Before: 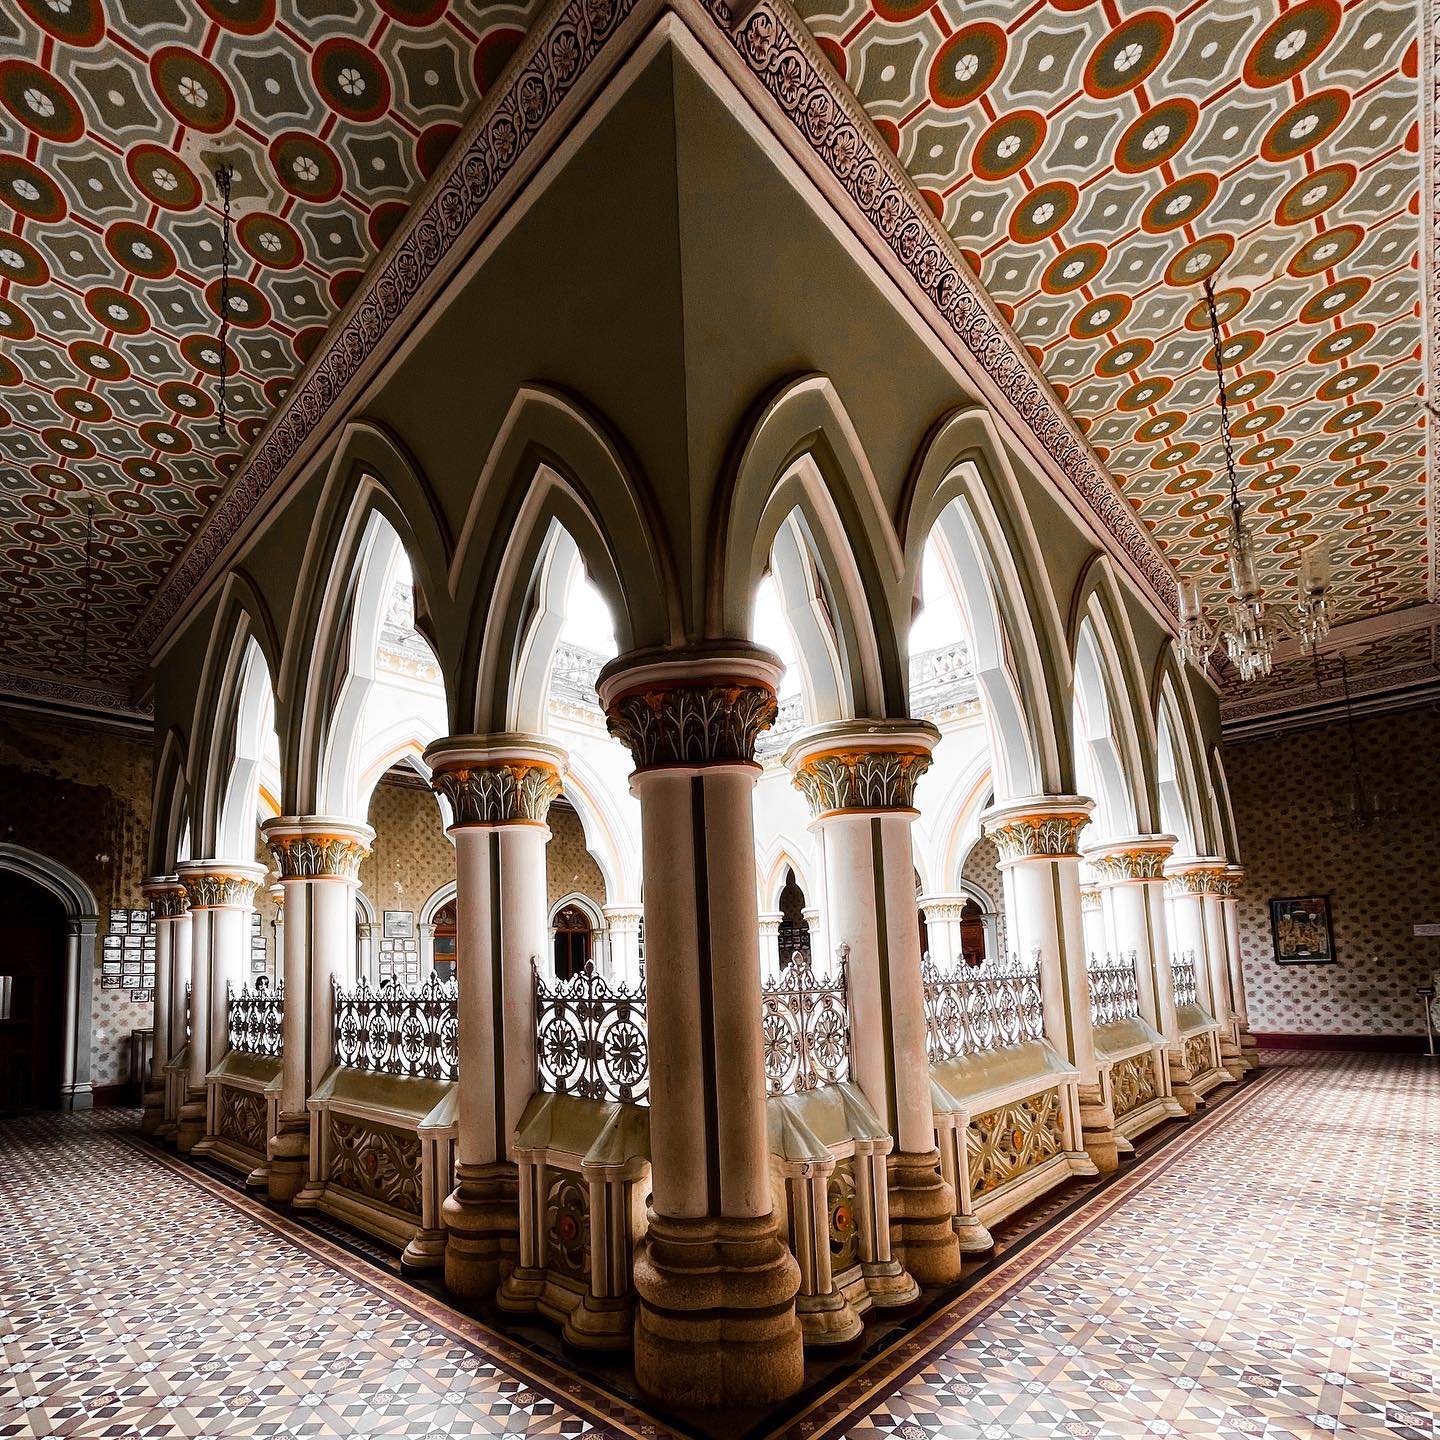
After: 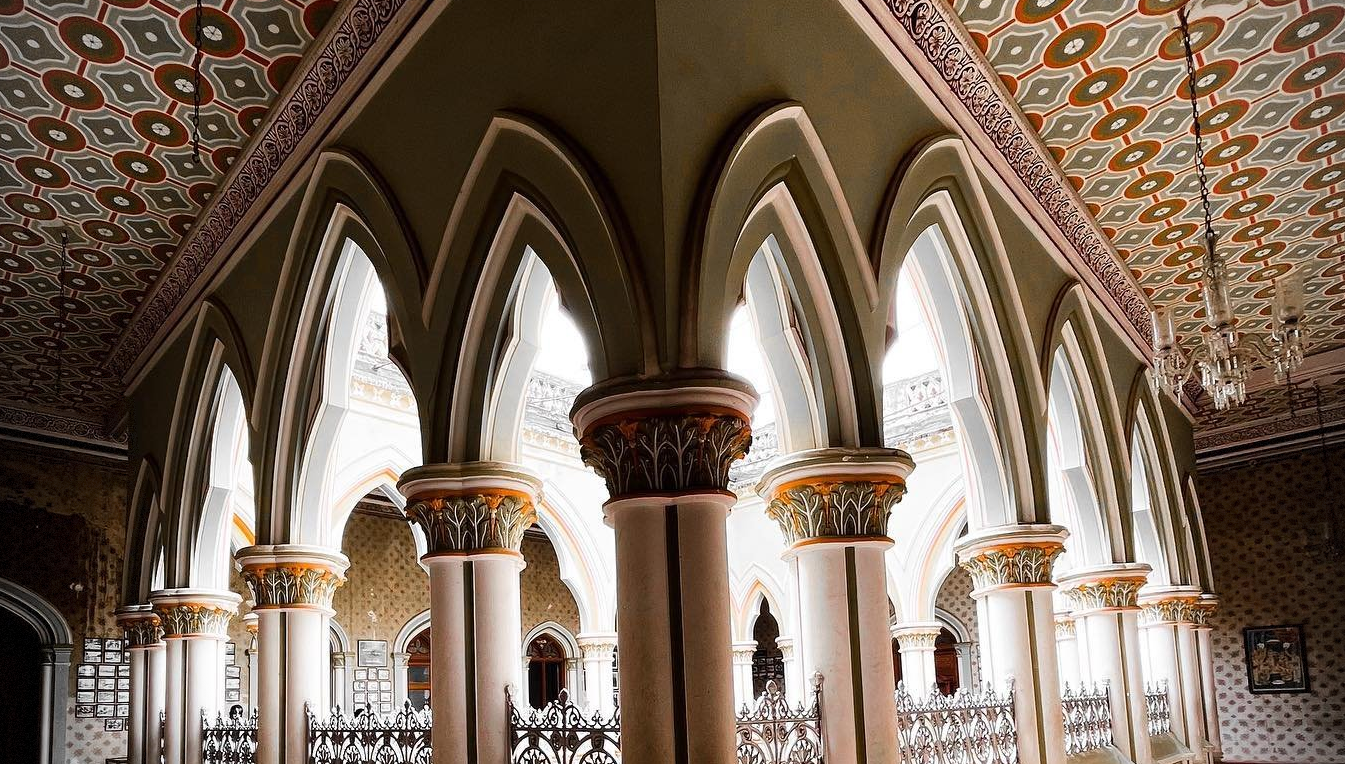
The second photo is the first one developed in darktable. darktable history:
vignetting: dithering 8-bit output, unbound false
crop: left 1.826%, top 18.833%, right 4.745%, bottom 28.089%
